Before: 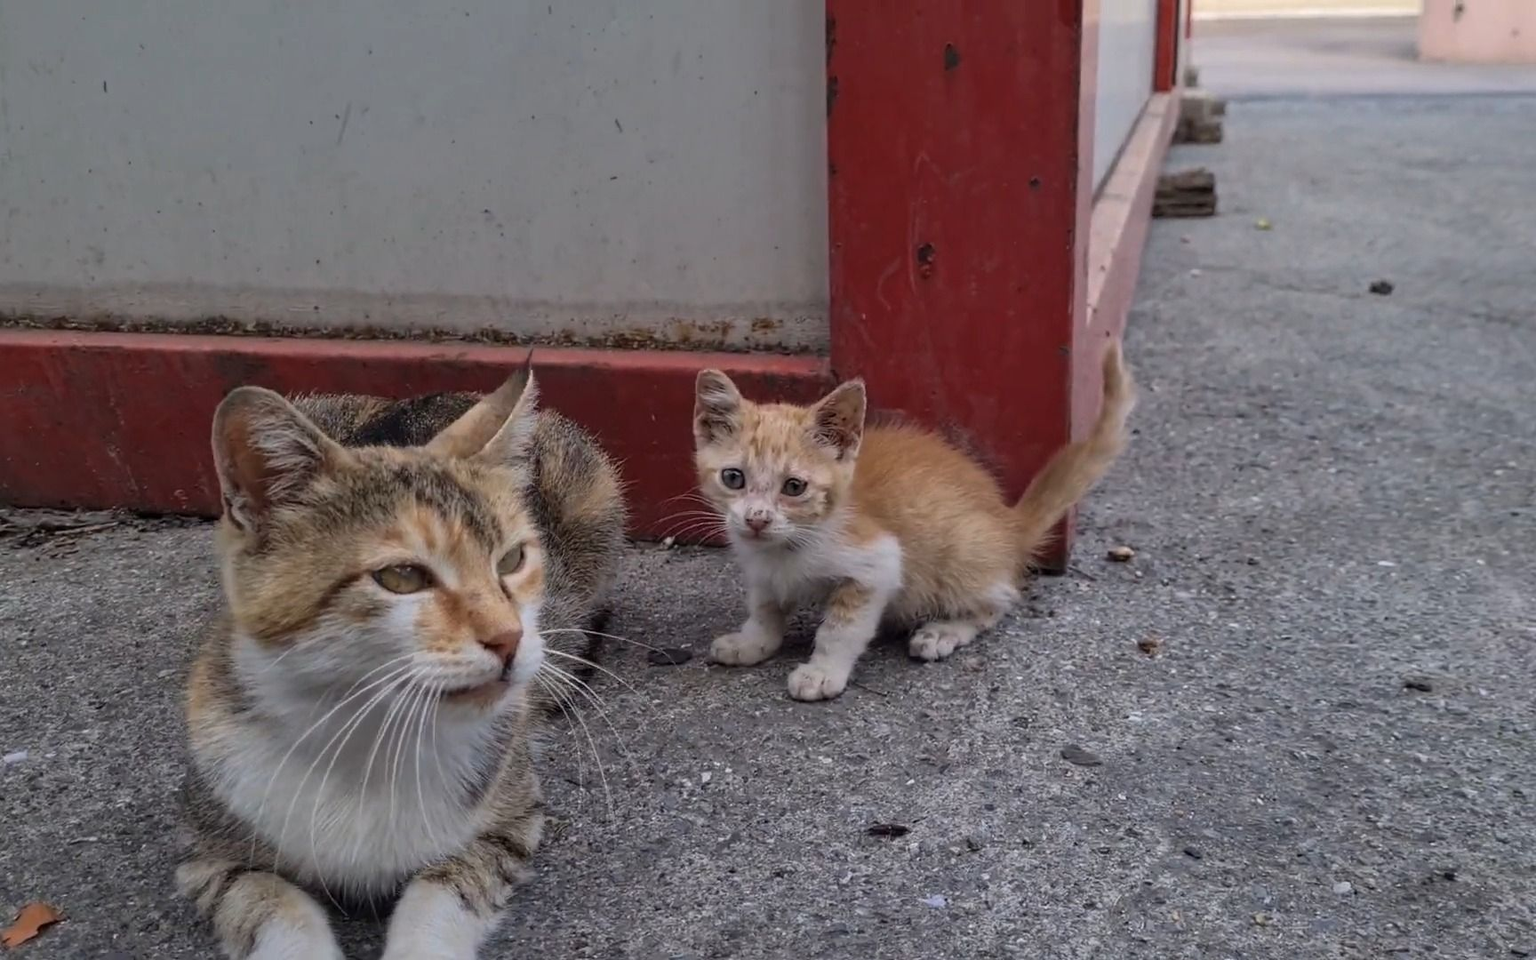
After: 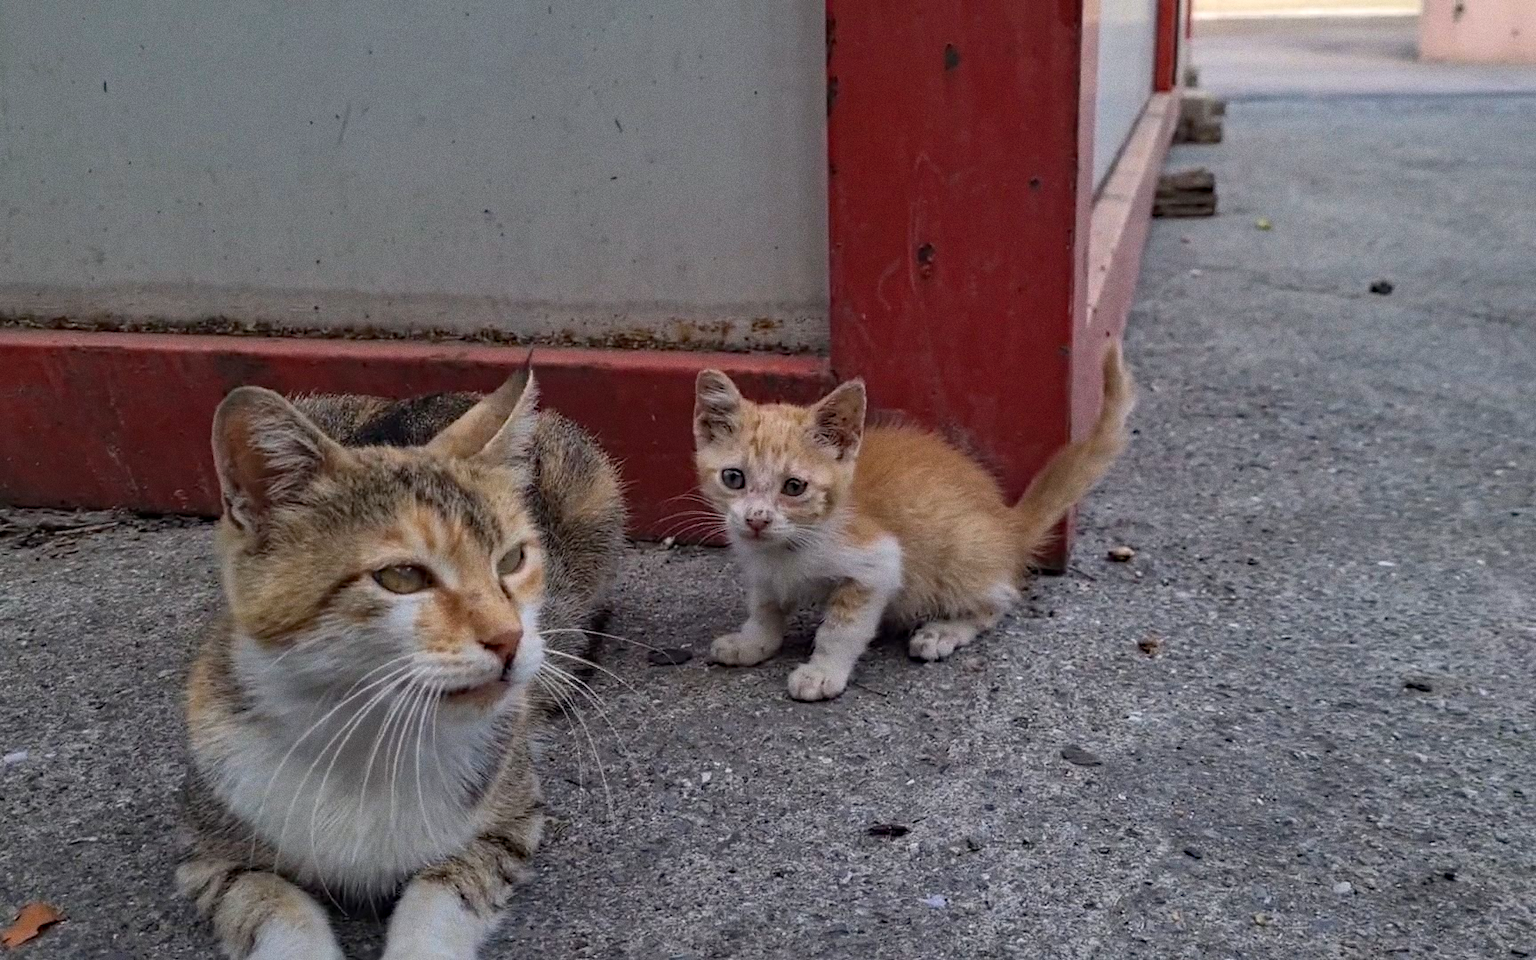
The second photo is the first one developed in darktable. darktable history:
grain: on, module defaults
haze removal: compatibility mode true, adaptive false
white balance: red 1, blue 1
